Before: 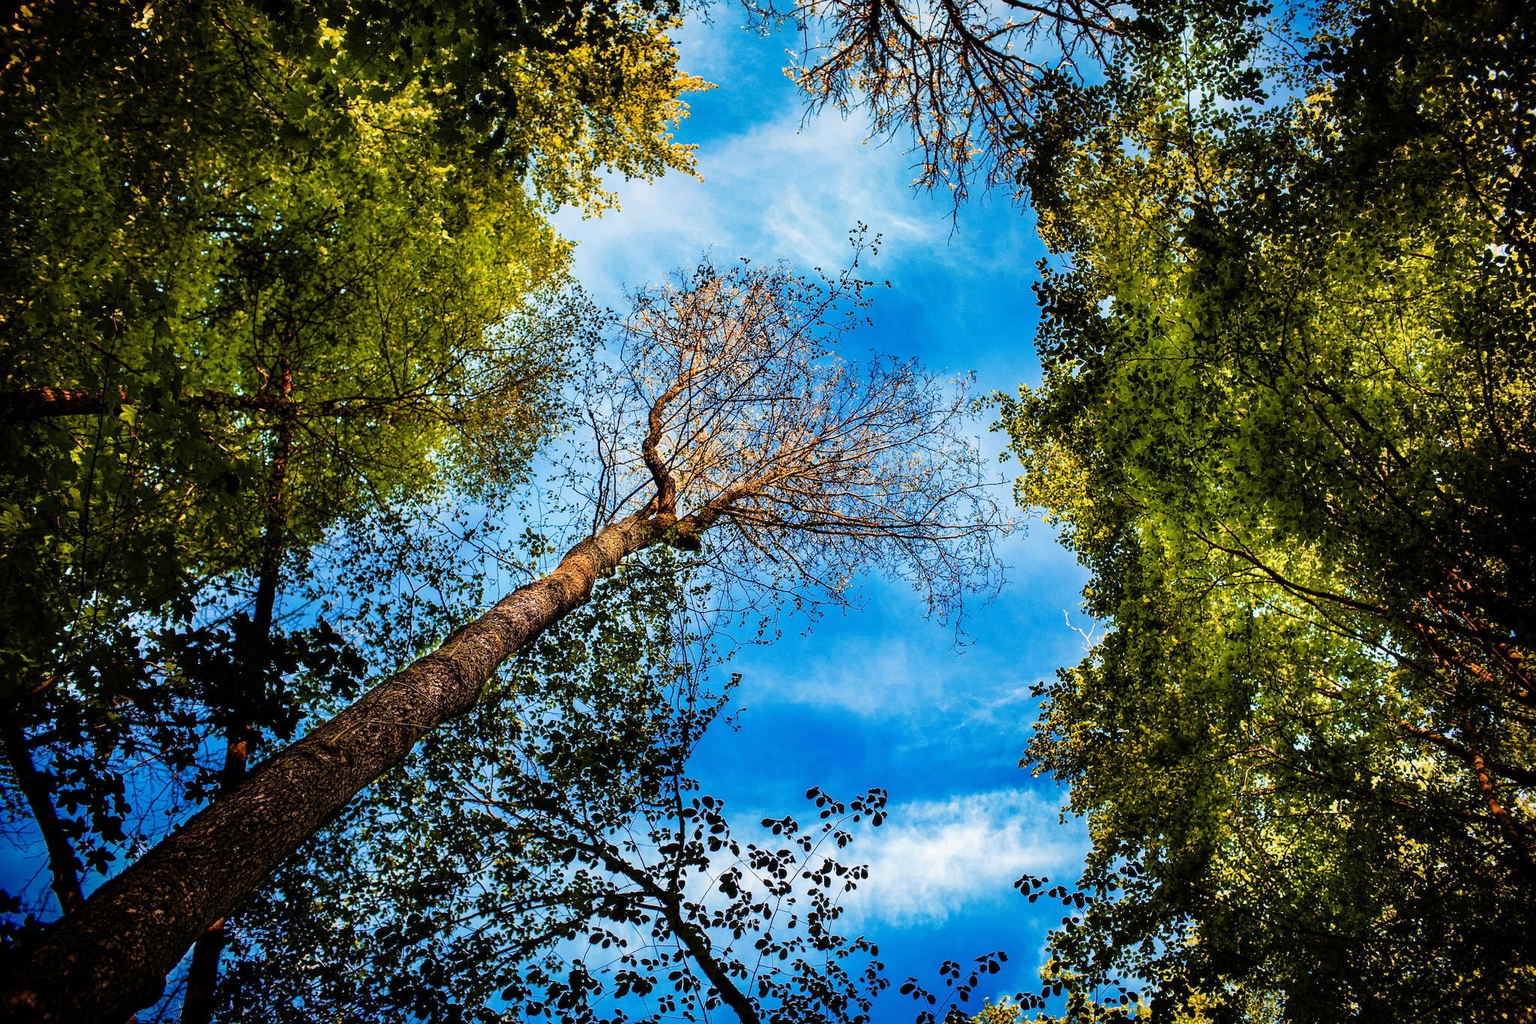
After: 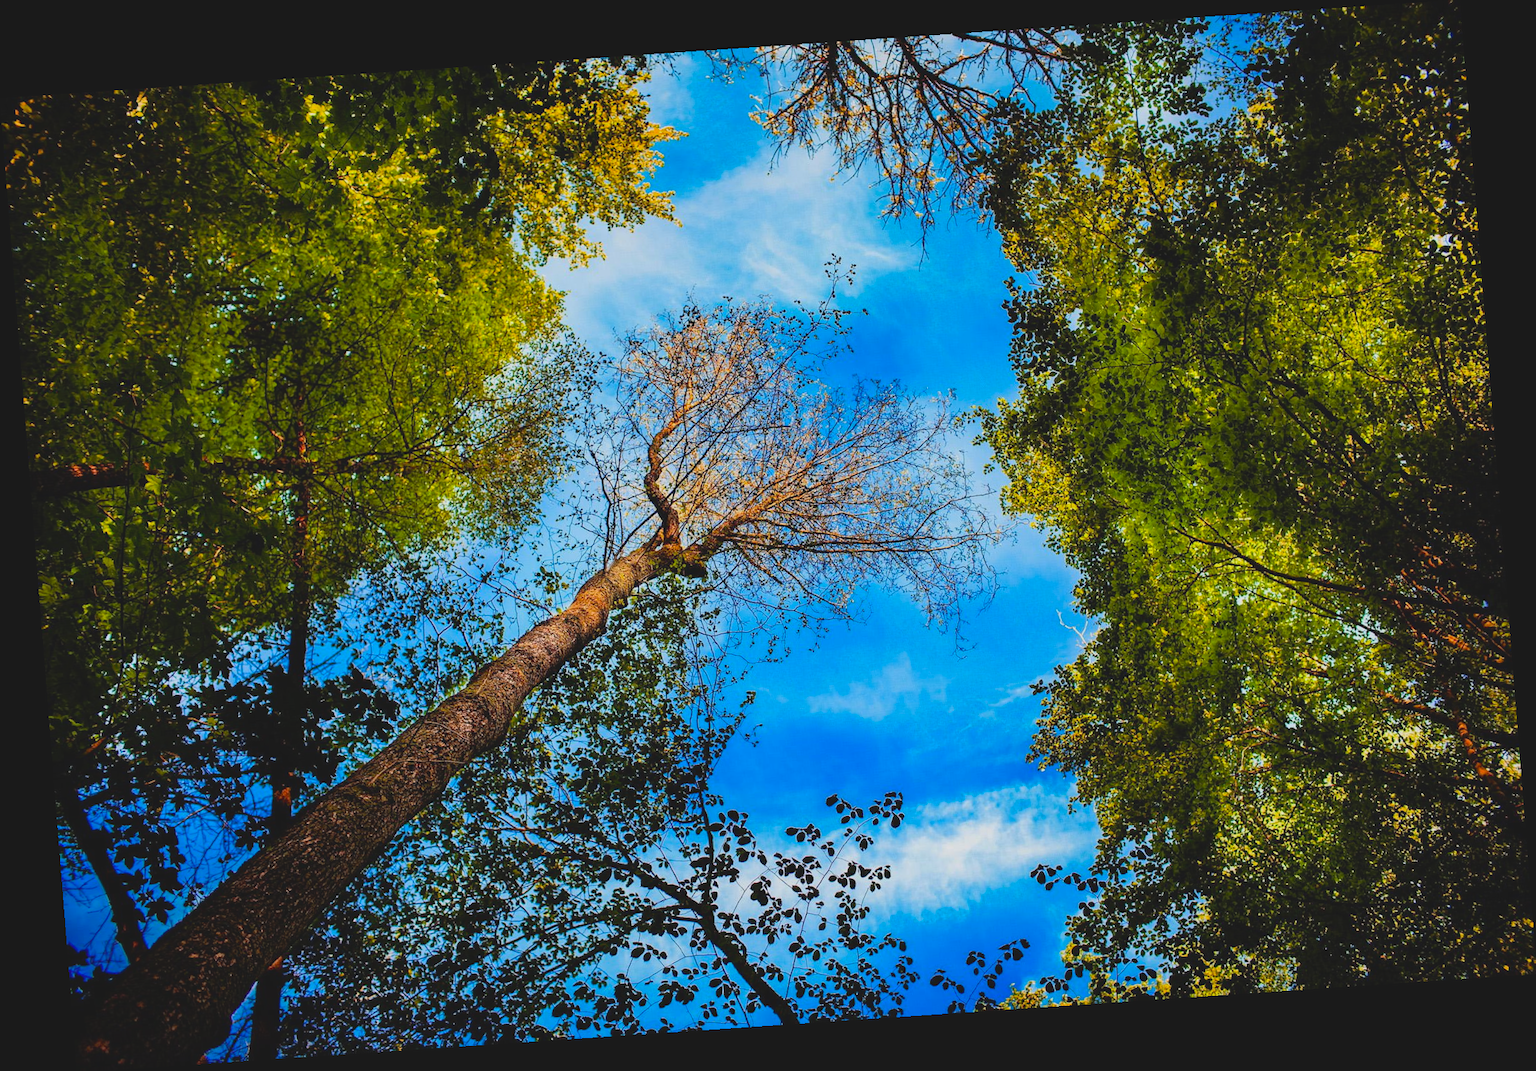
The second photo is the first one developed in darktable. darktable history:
contrast brightness saturation: contrast -0.19, saturation 0.19
rotate and perspective: rotation -4.2°, shear 0.006, automatic cropping off
